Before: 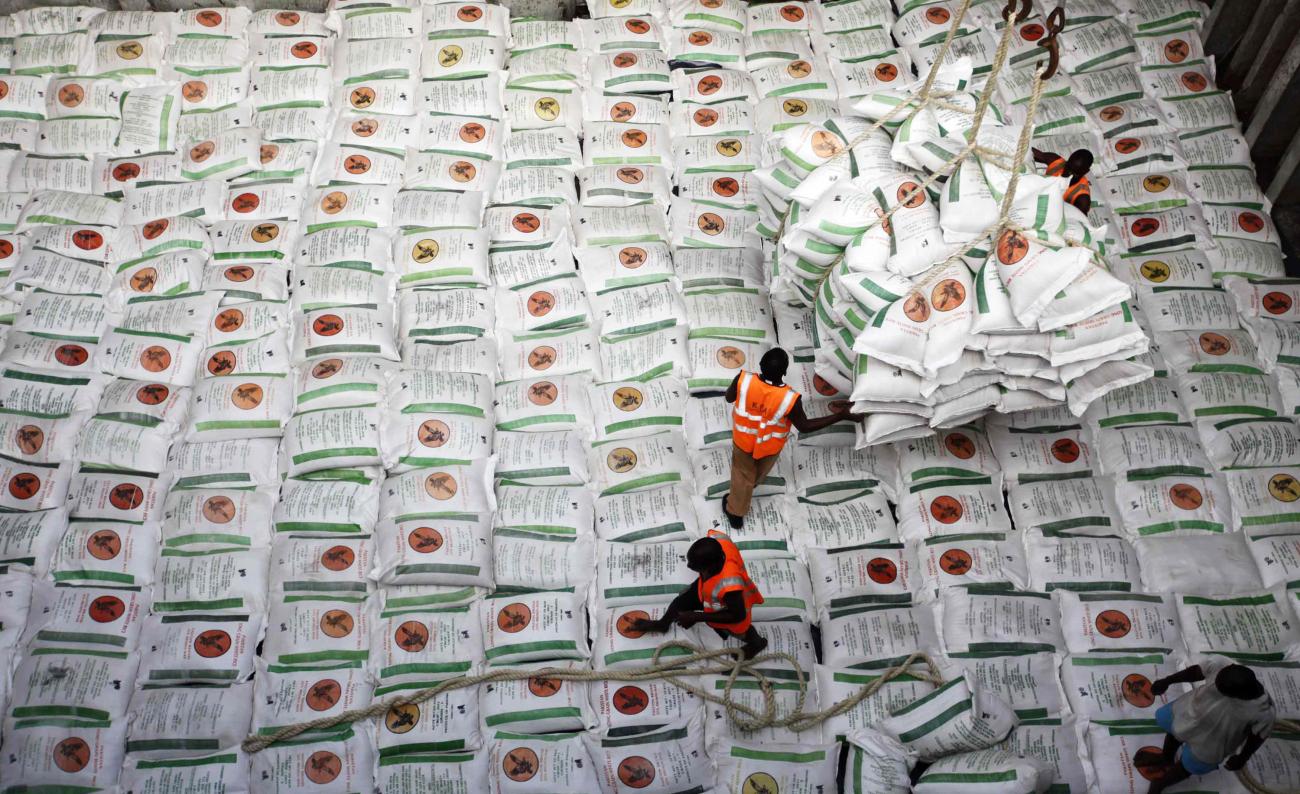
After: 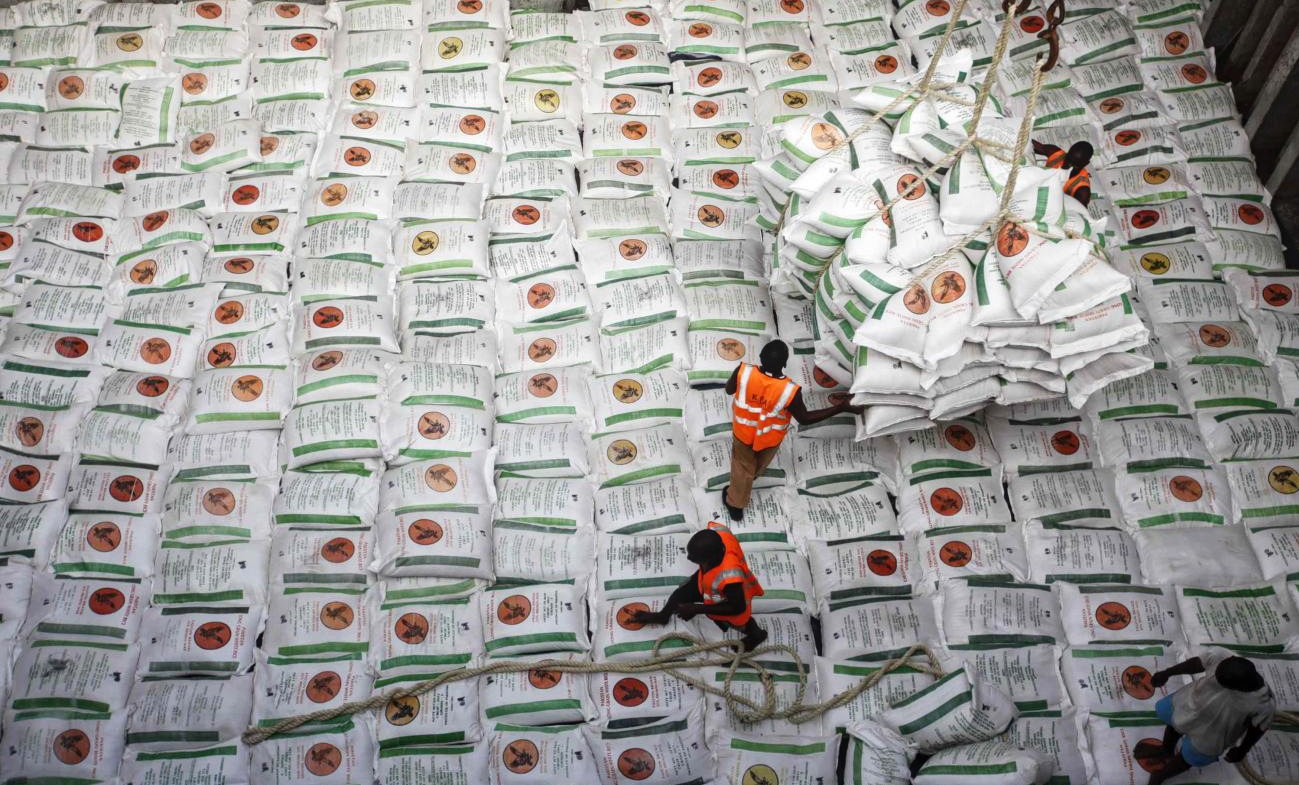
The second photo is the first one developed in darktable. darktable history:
crop: top 1.049%, right 0.001%
local contrast: detail 110%
